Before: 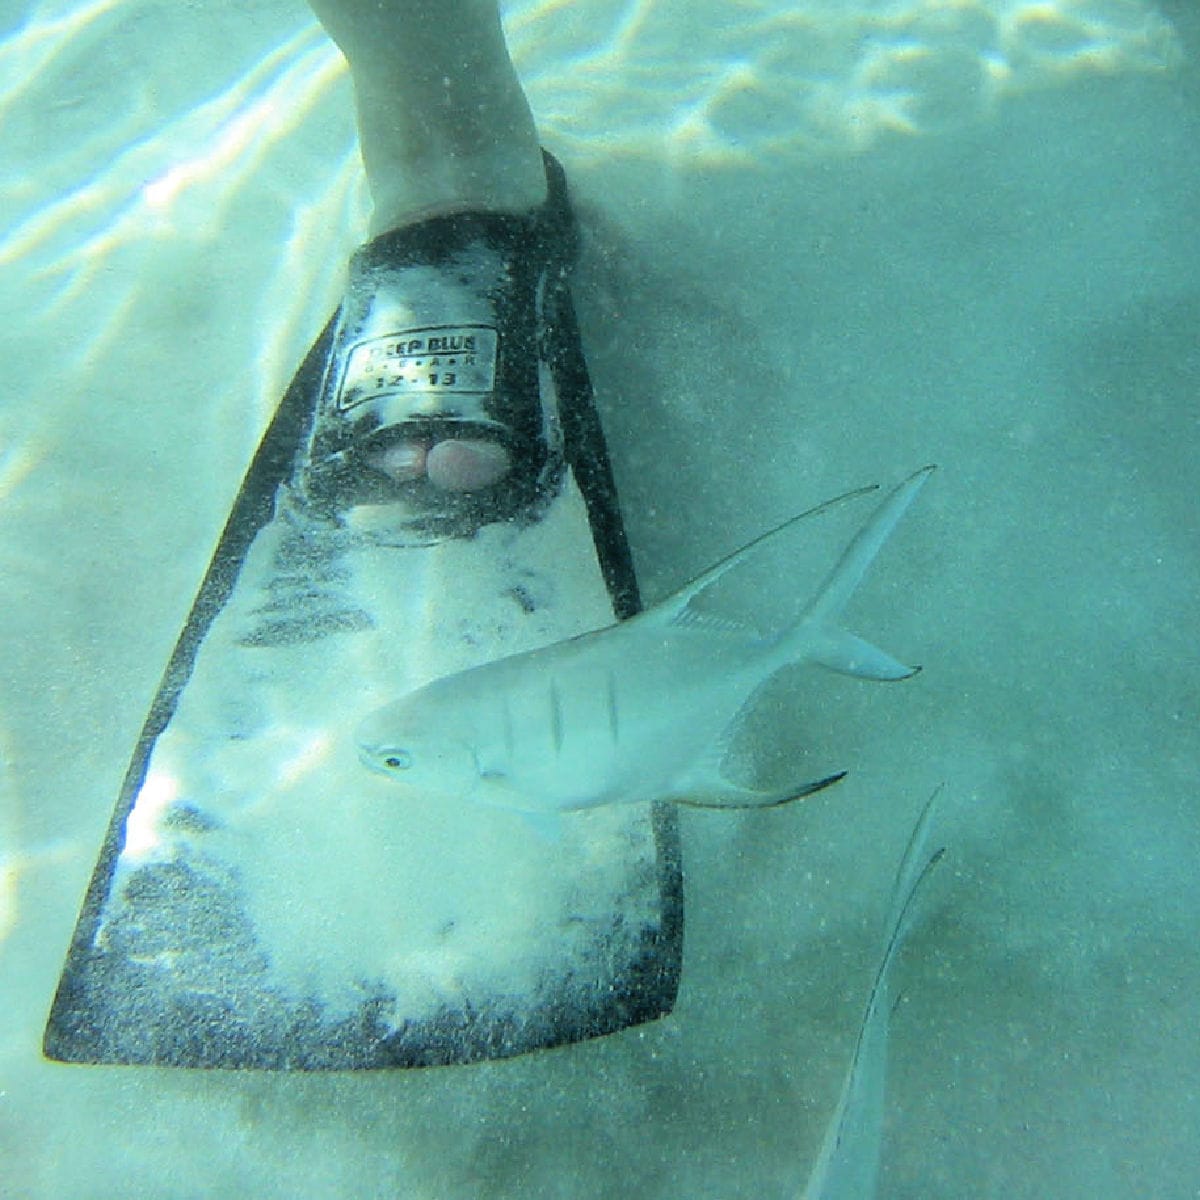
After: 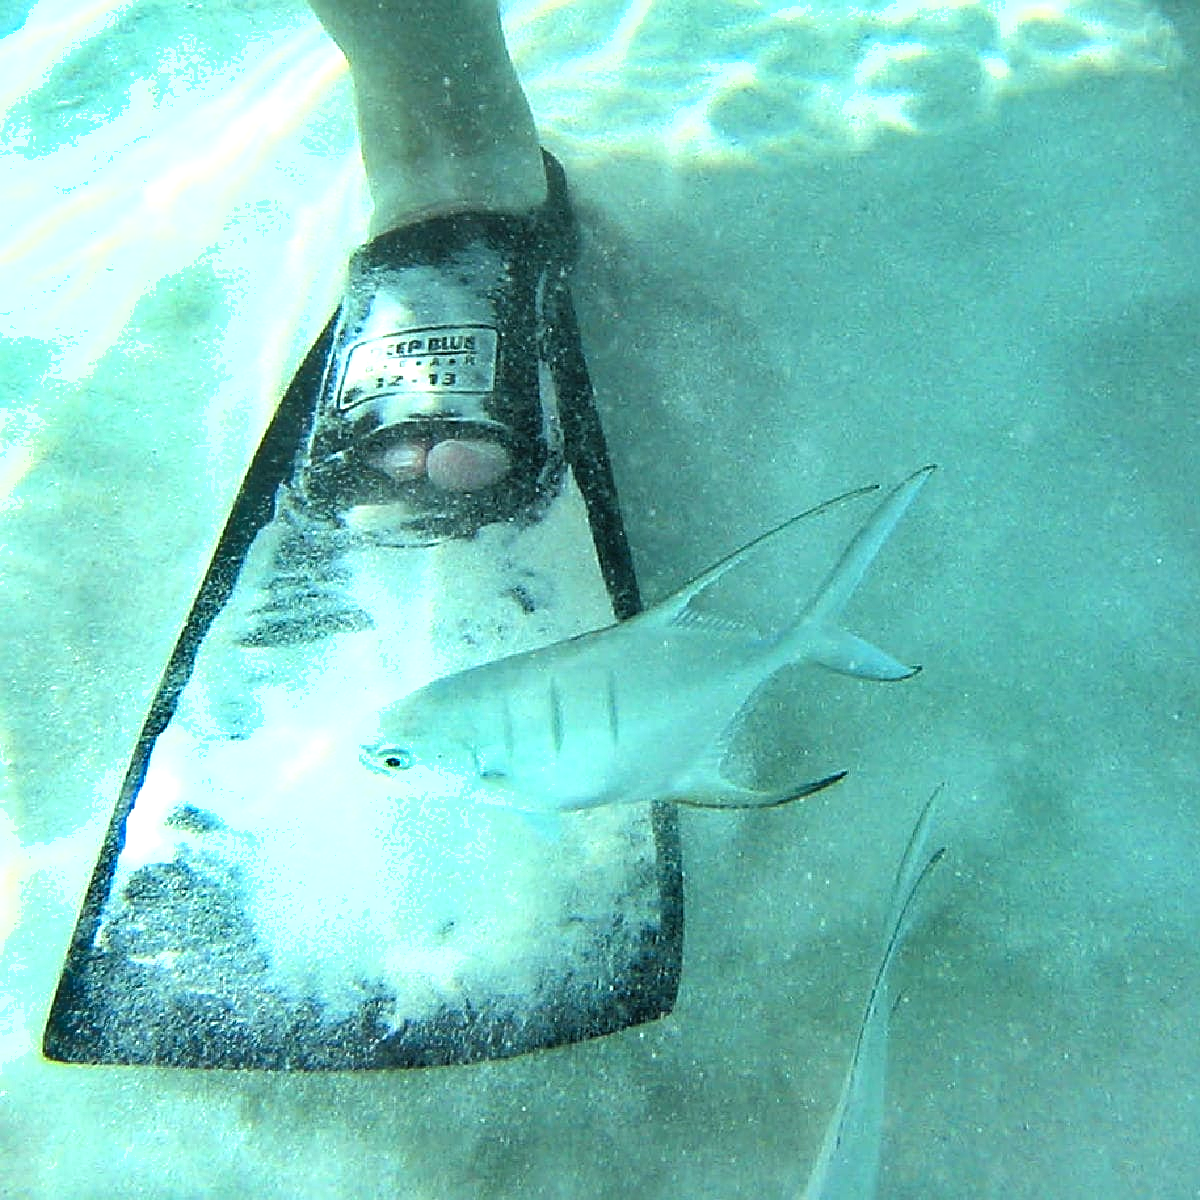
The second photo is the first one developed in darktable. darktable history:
exposure: black level correction 0, exposure 0.698 EV, compensate highlight preservation false
sharpen: on, module defaults
shadows and highlights: shadows 32.77, highlights -47, compress 49.6%, soften with gaussian
